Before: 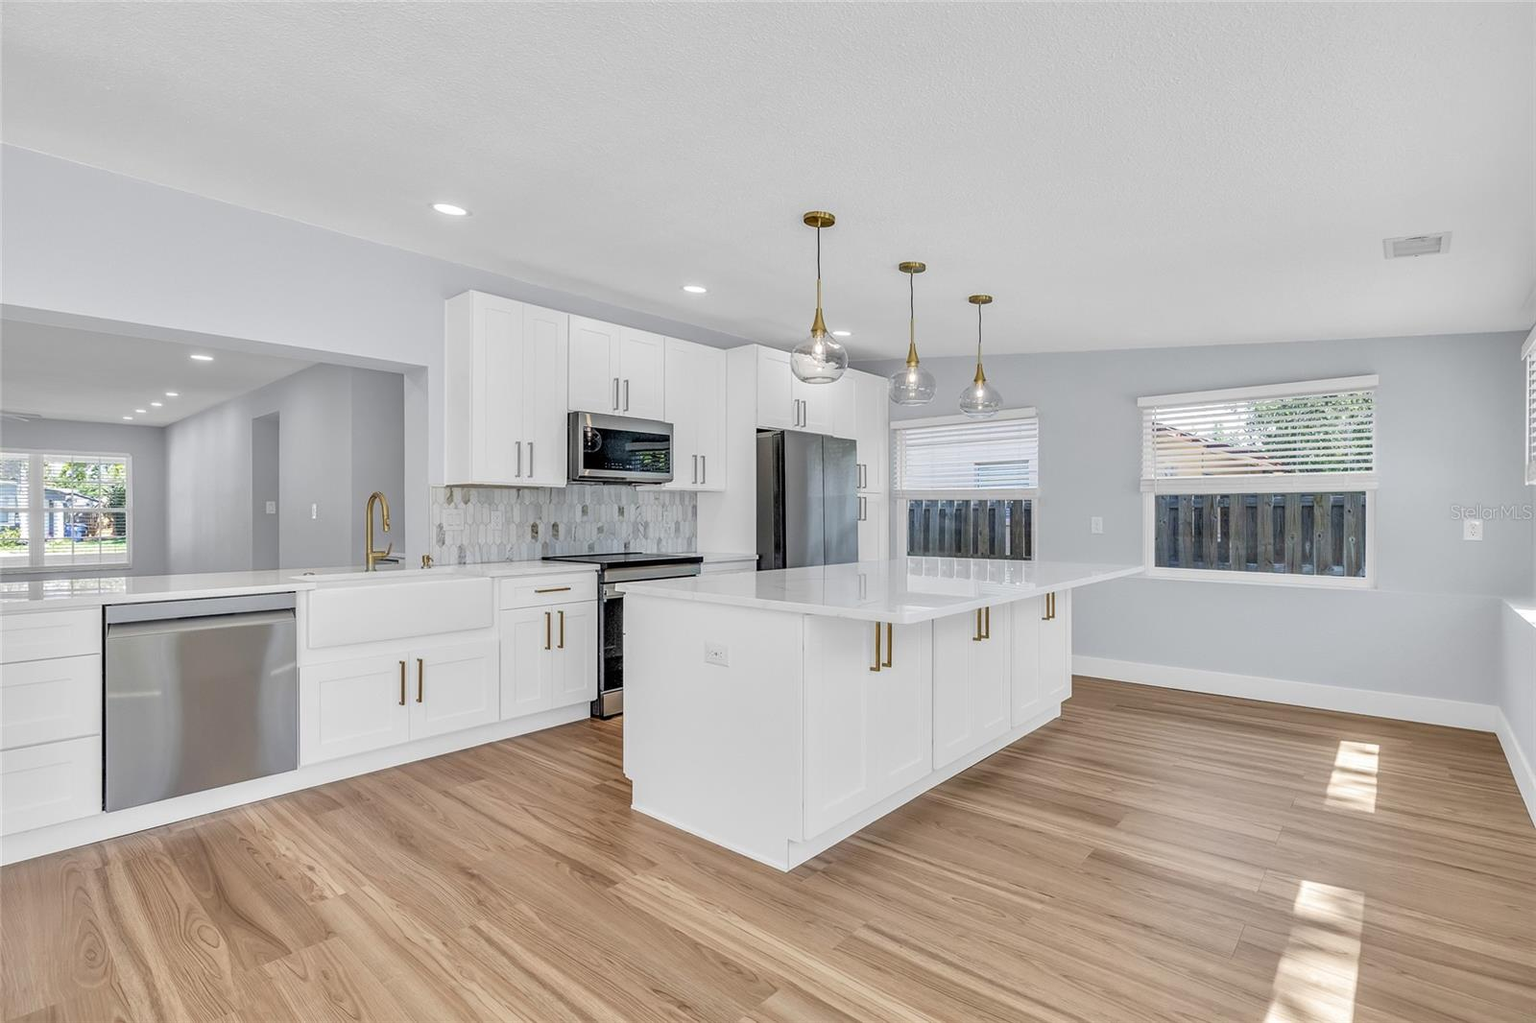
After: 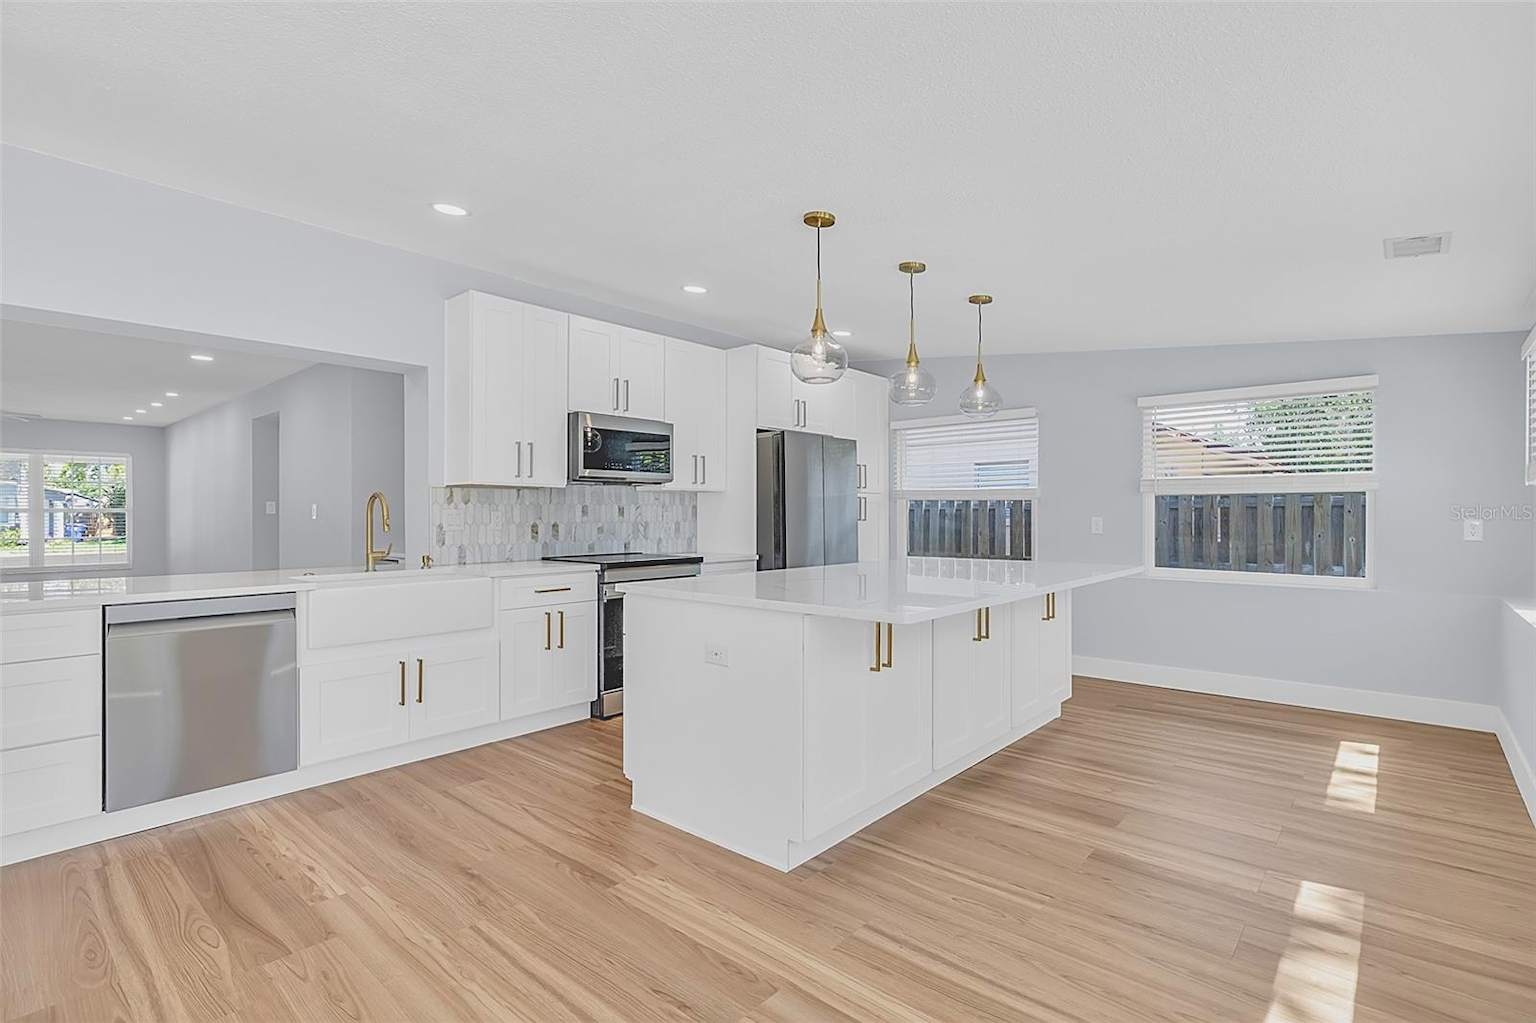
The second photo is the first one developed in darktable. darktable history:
local contrast: detail 70%
sharpen: on, module defaults
